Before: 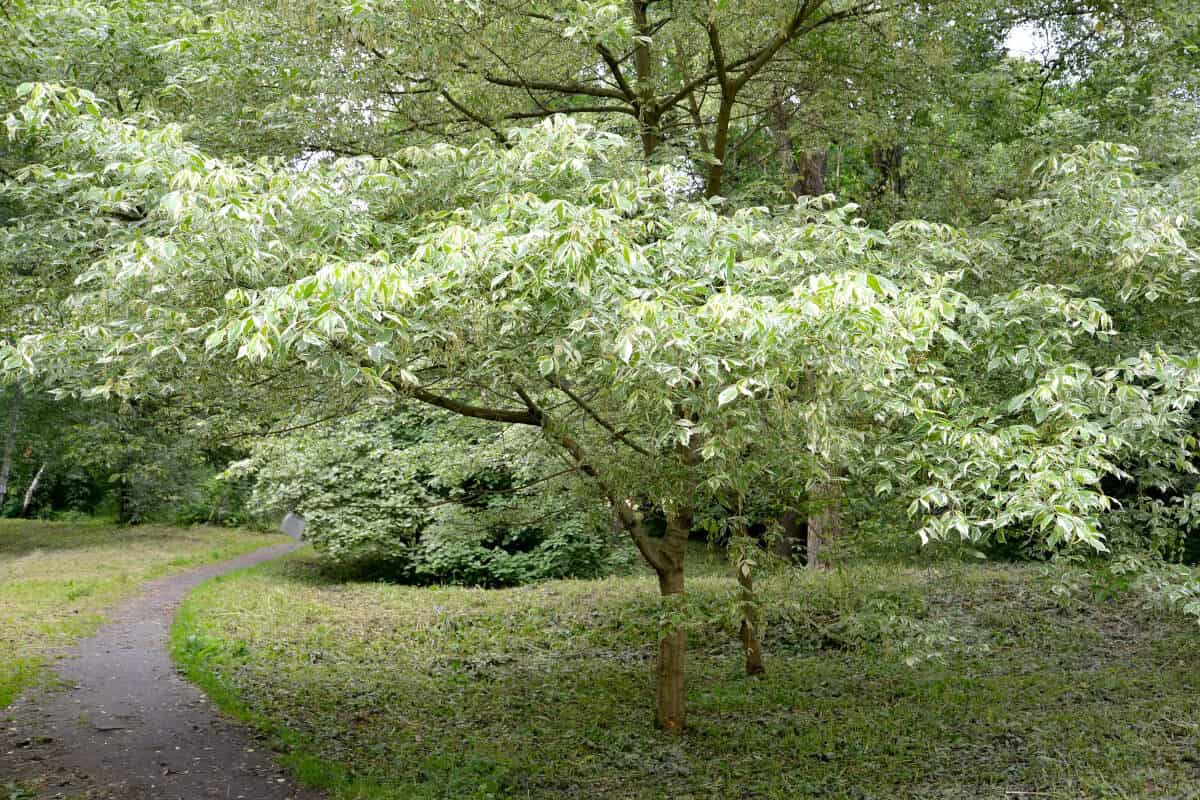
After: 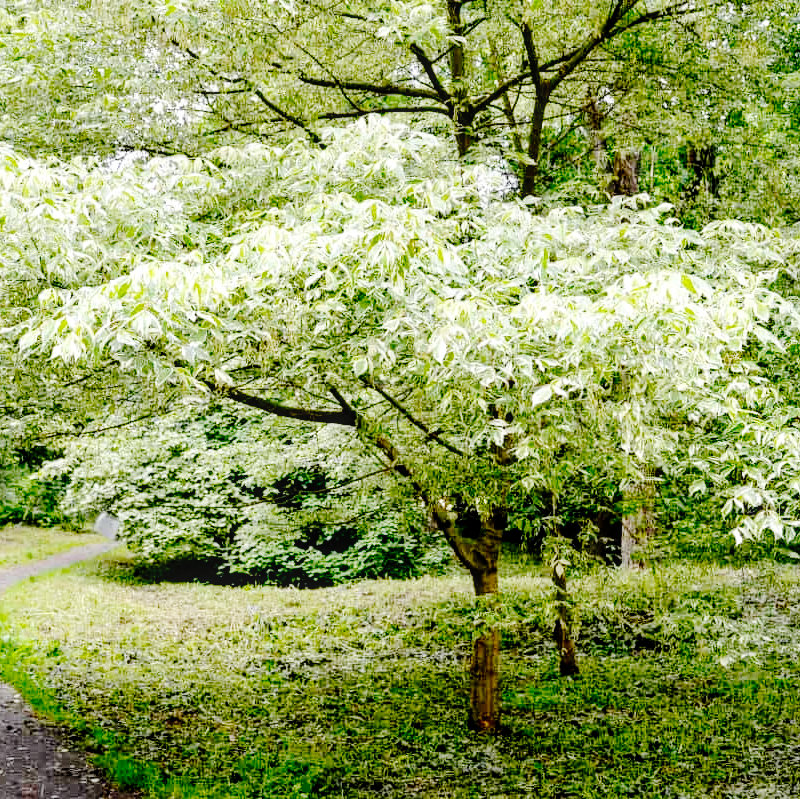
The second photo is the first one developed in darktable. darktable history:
crop and rotate: left 15.546%, right 17.787%
local contrast: on, module defaults
base curve: curves: ch0 [(0, 0) (0.036, 0.01) (0.123, 0.254) (0.258, 0.504) (0.507, 0.748) (1, 1)], preserve colors none
